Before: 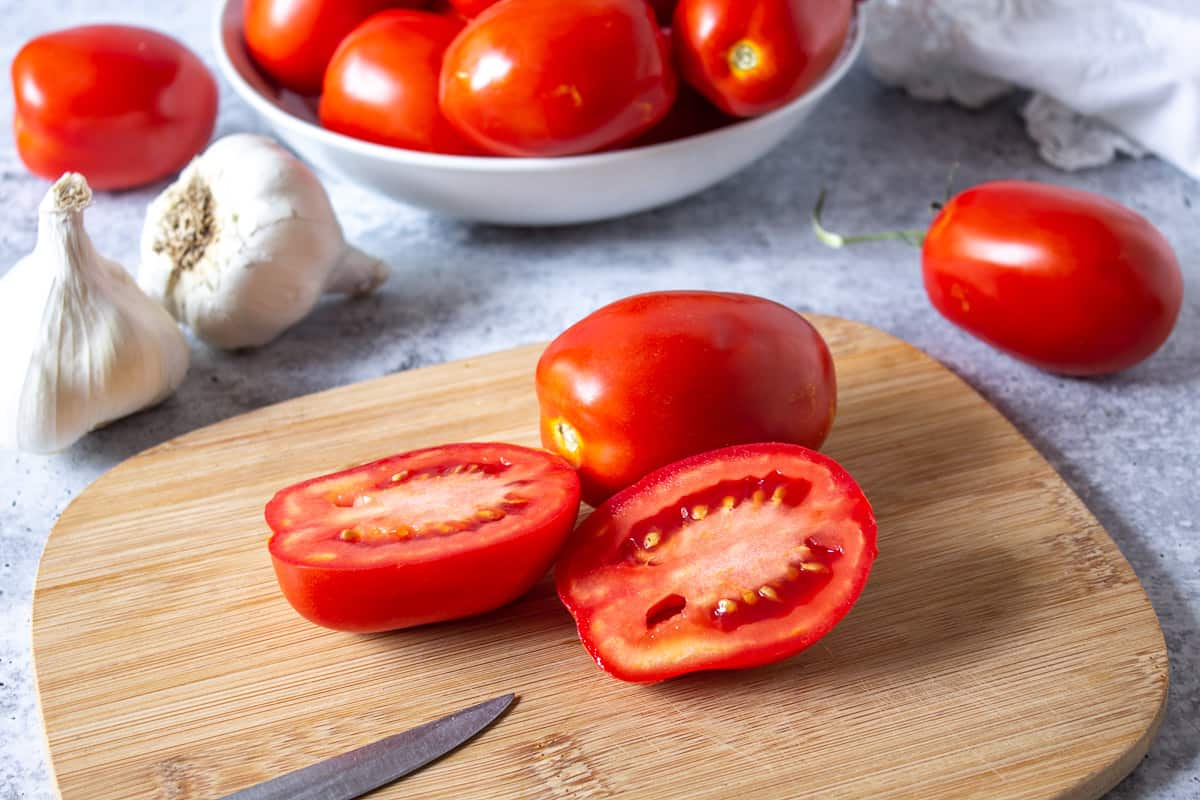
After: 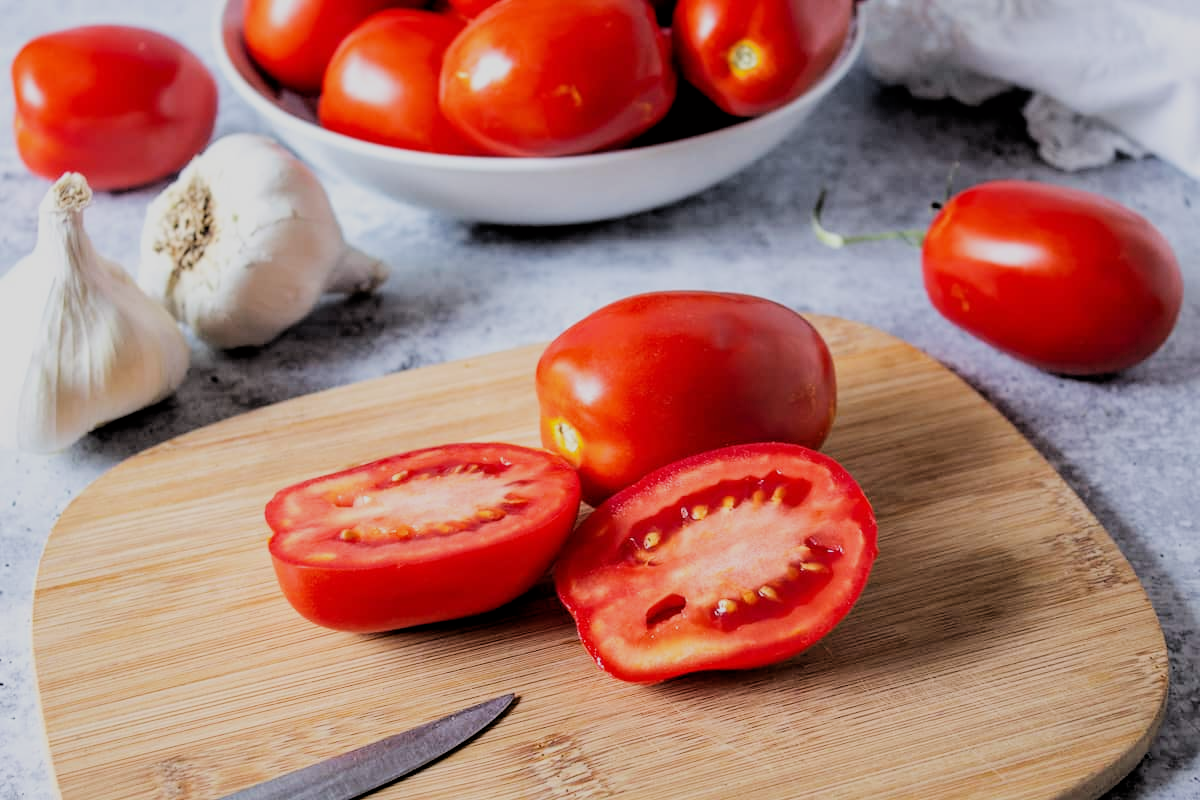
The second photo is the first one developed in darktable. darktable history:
filmic rgb: black relative exposure -2.86 EV, white relative exposure 4.56 EV, hardness 1.7, contrast 1.267
